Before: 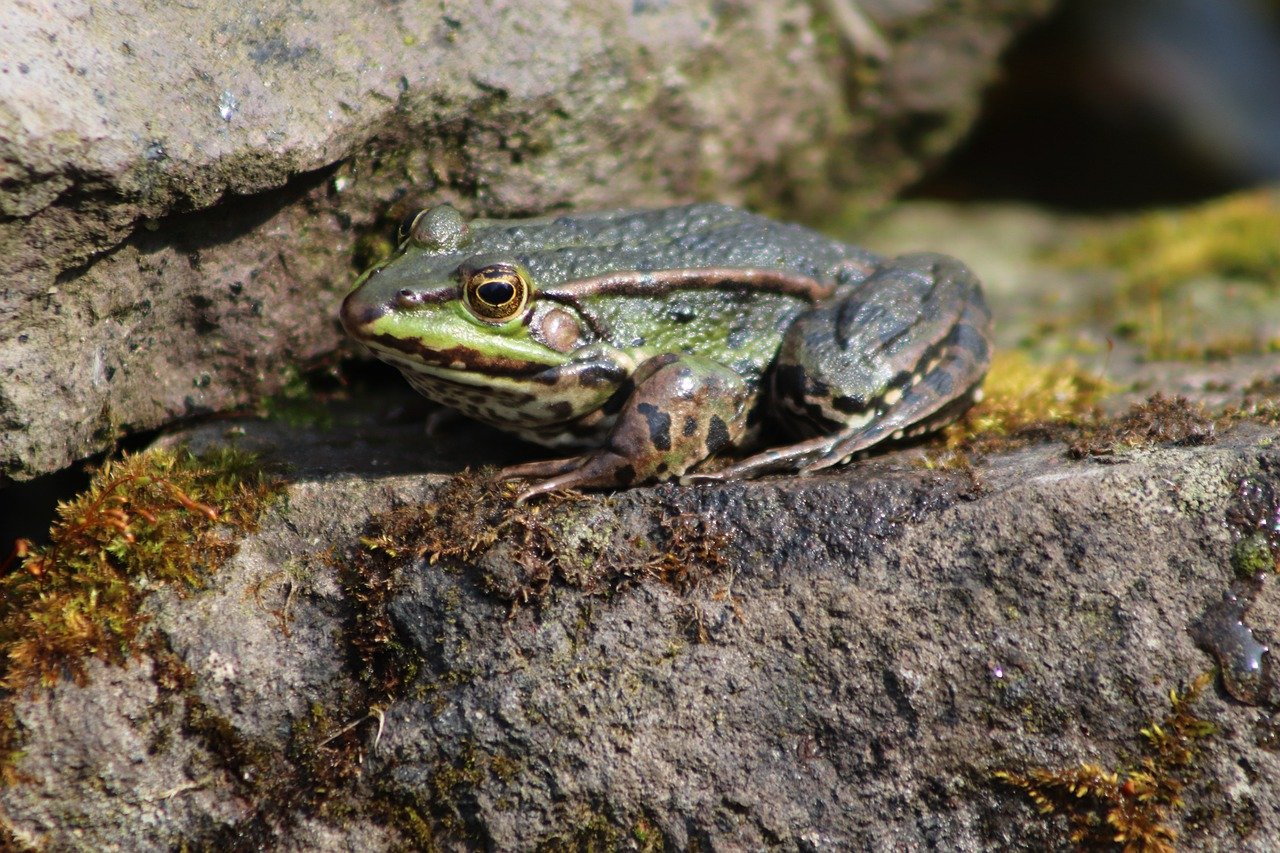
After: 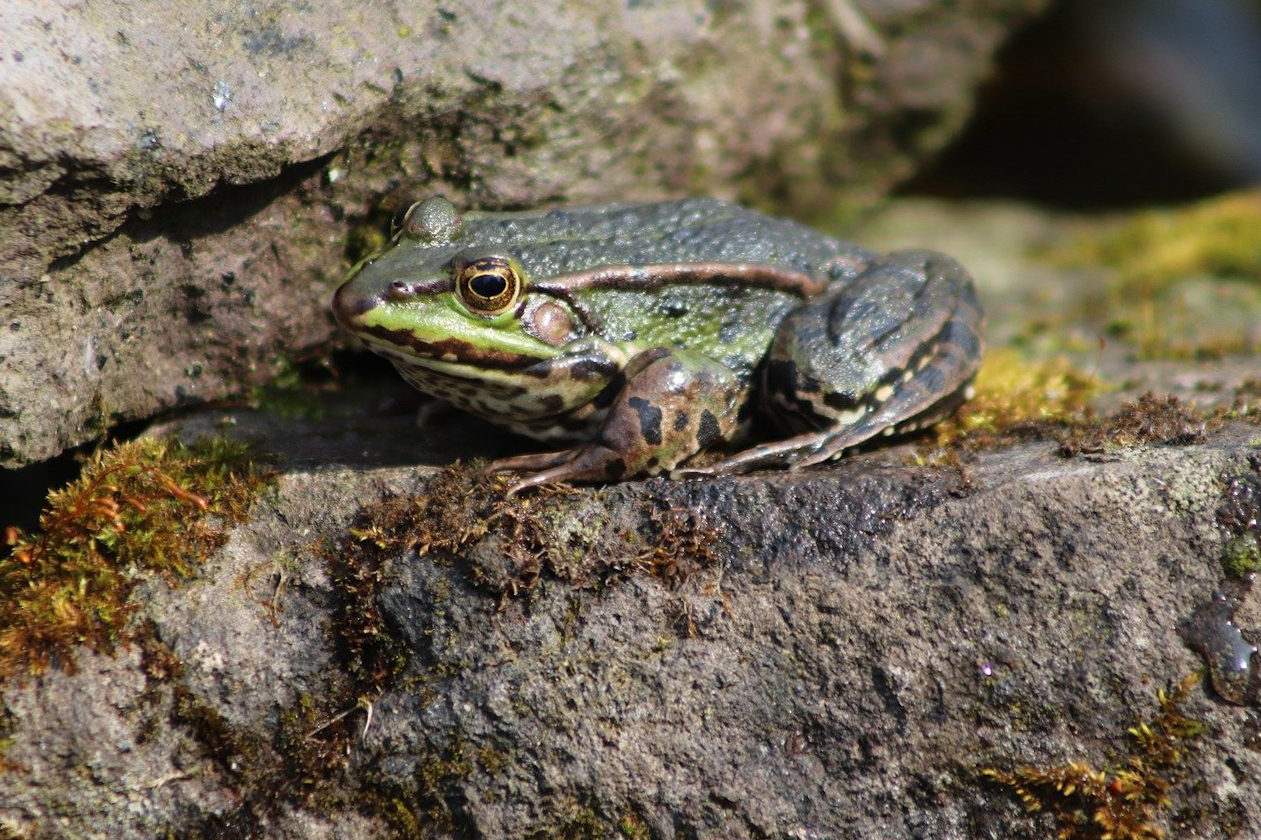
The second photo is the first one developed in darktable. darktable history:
crop and rotate: angle -0.566°
